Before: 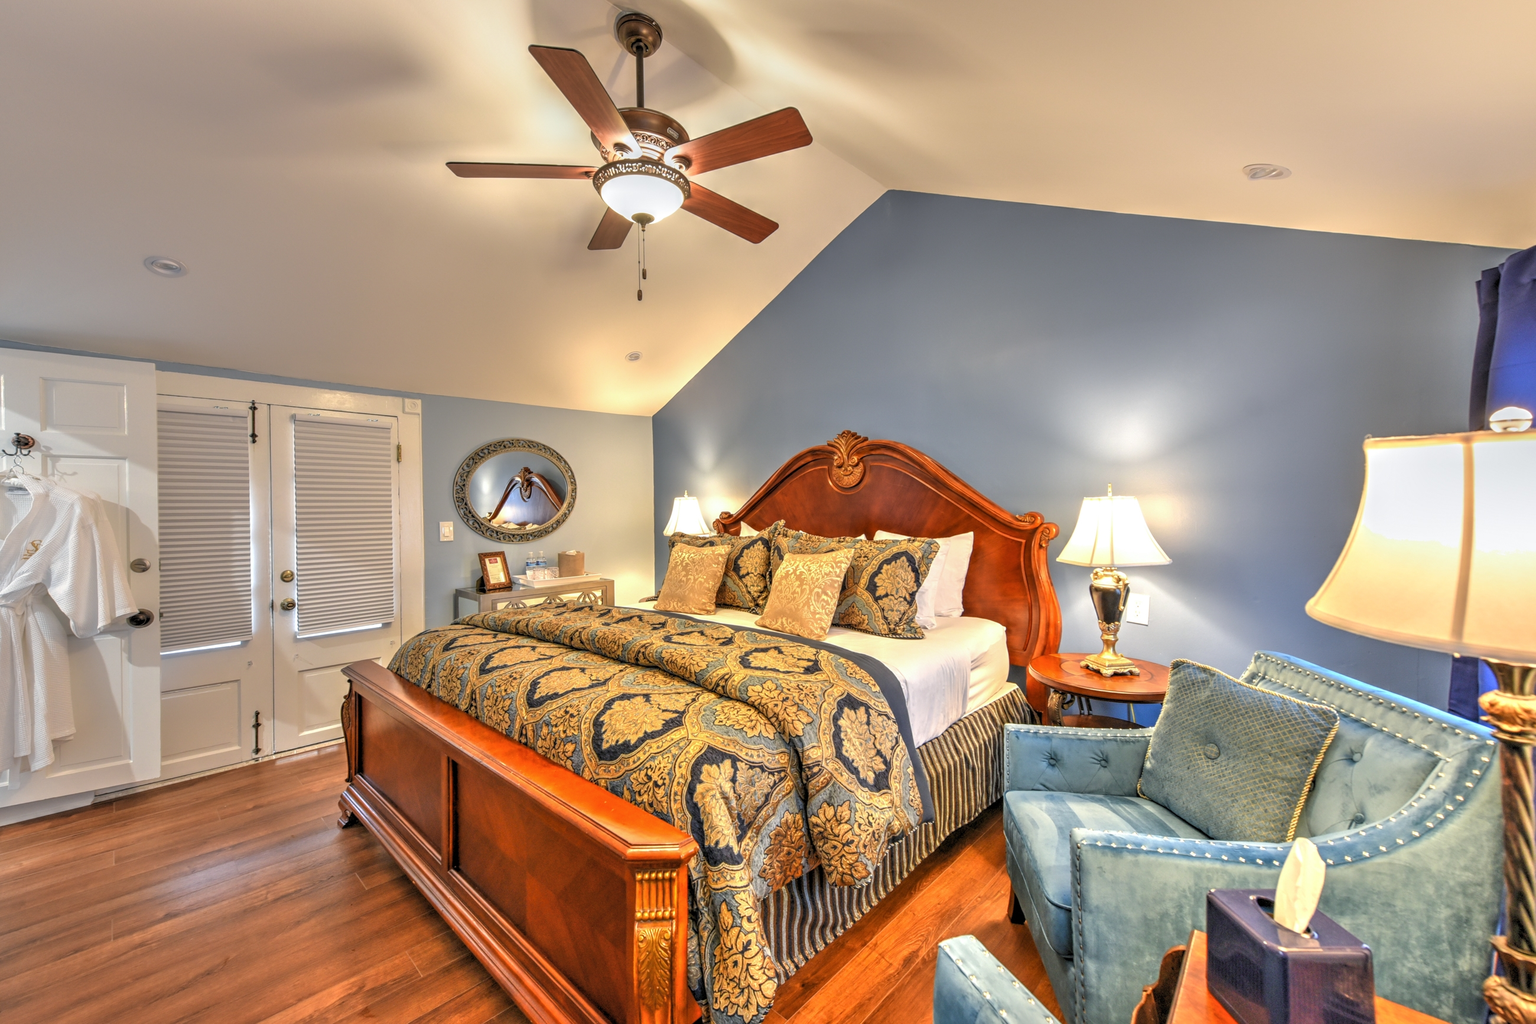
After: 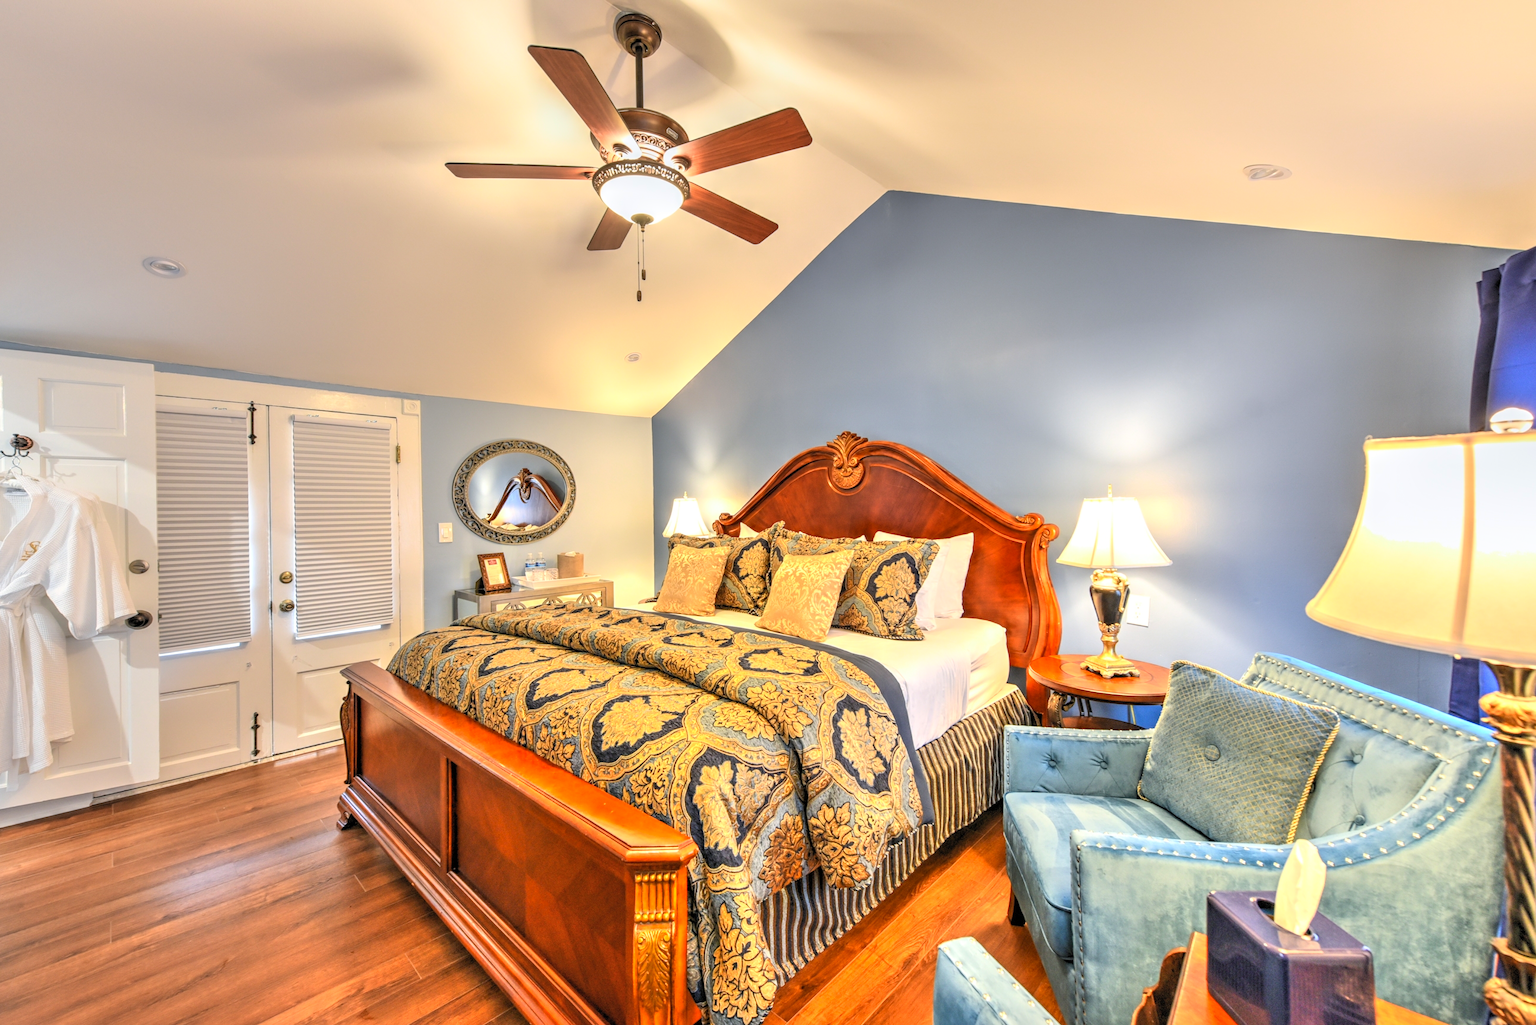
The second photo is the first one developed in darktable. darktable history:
contrast brightness saturation: contrast 0.204, brightness 0.167, saturation 0.225
crop: left 0.124%
